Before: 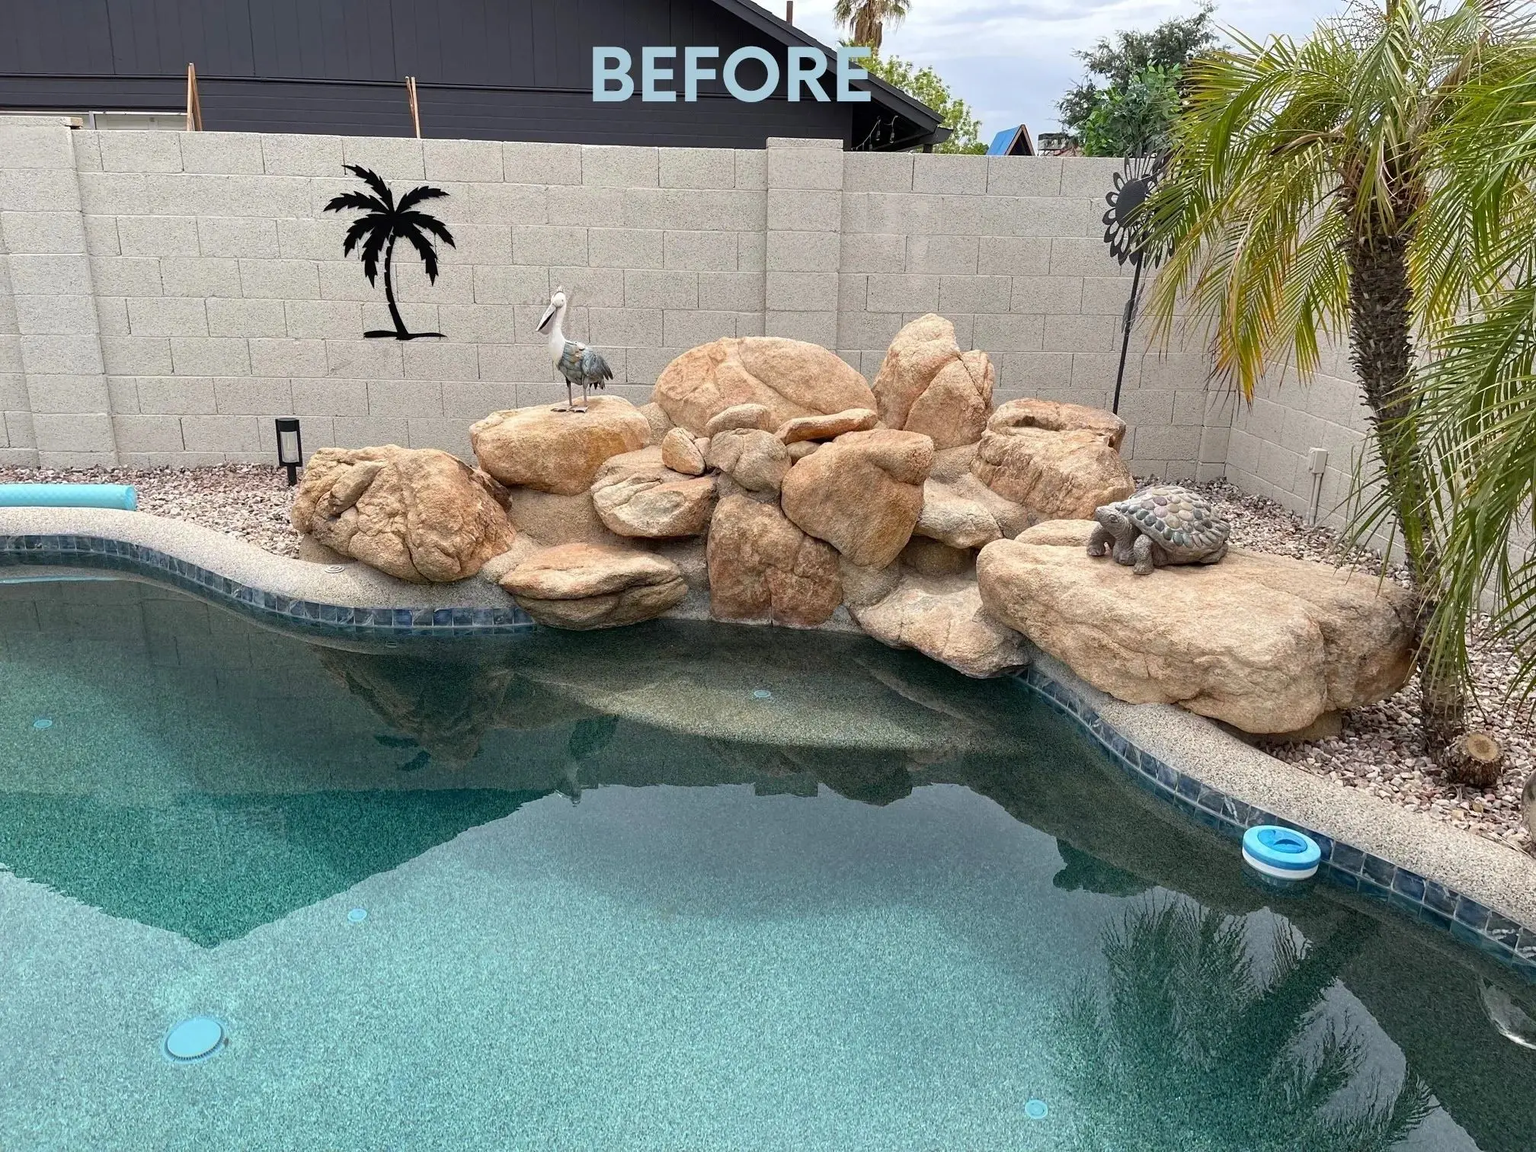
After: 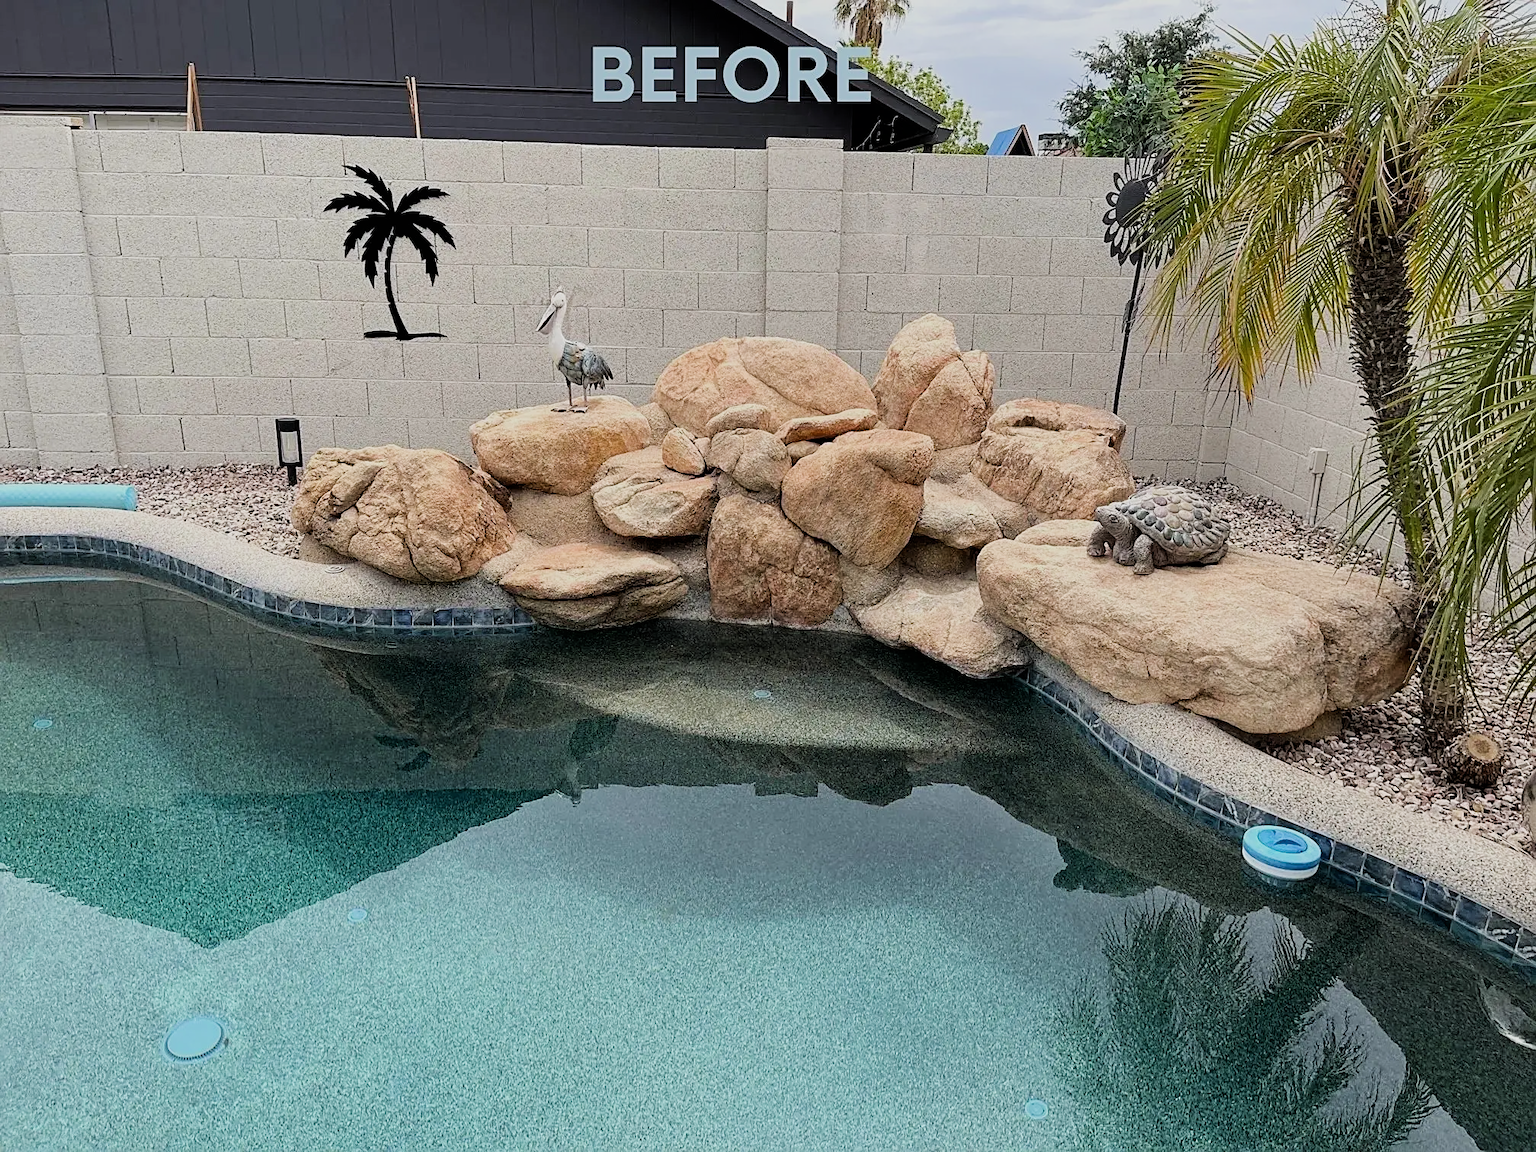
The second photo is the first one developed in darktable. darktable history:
sharpen: on, module defaults
filmic rgb: black relative exposure -7.65 EV, white relative exposure 4.56 EV, threshold 5.97 EV, hardness 3.61, contrast 1.106, enable highlight reconstruction true
